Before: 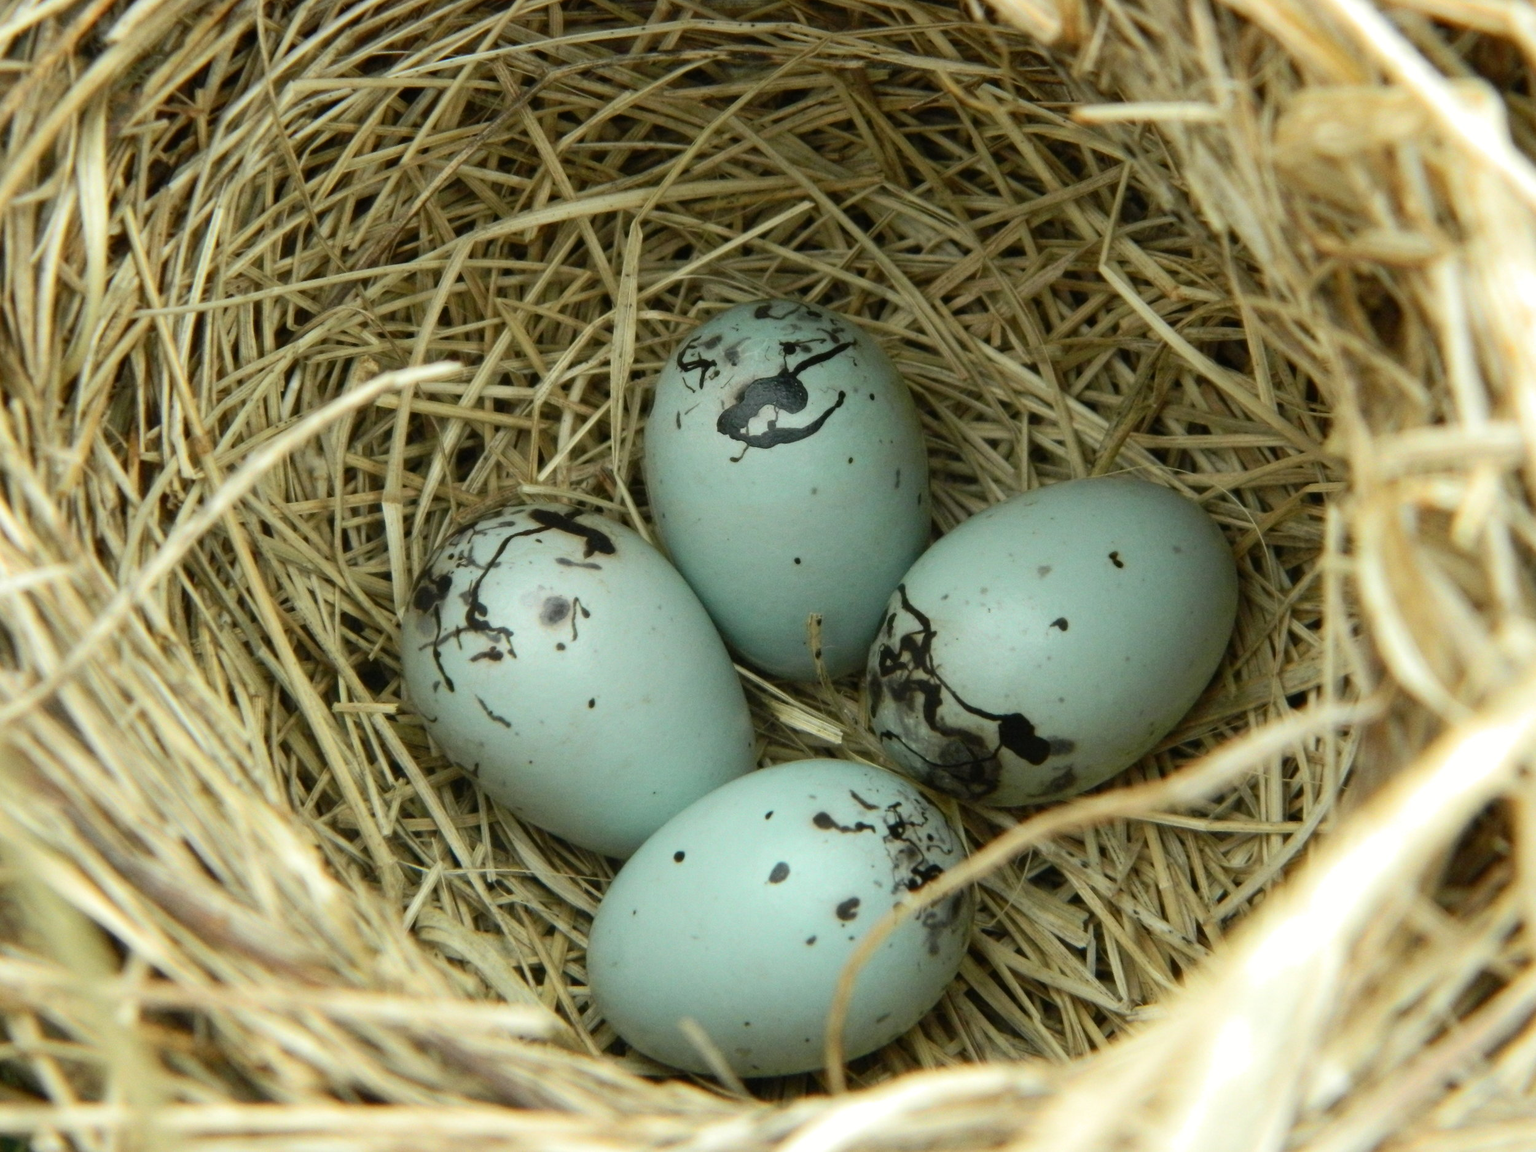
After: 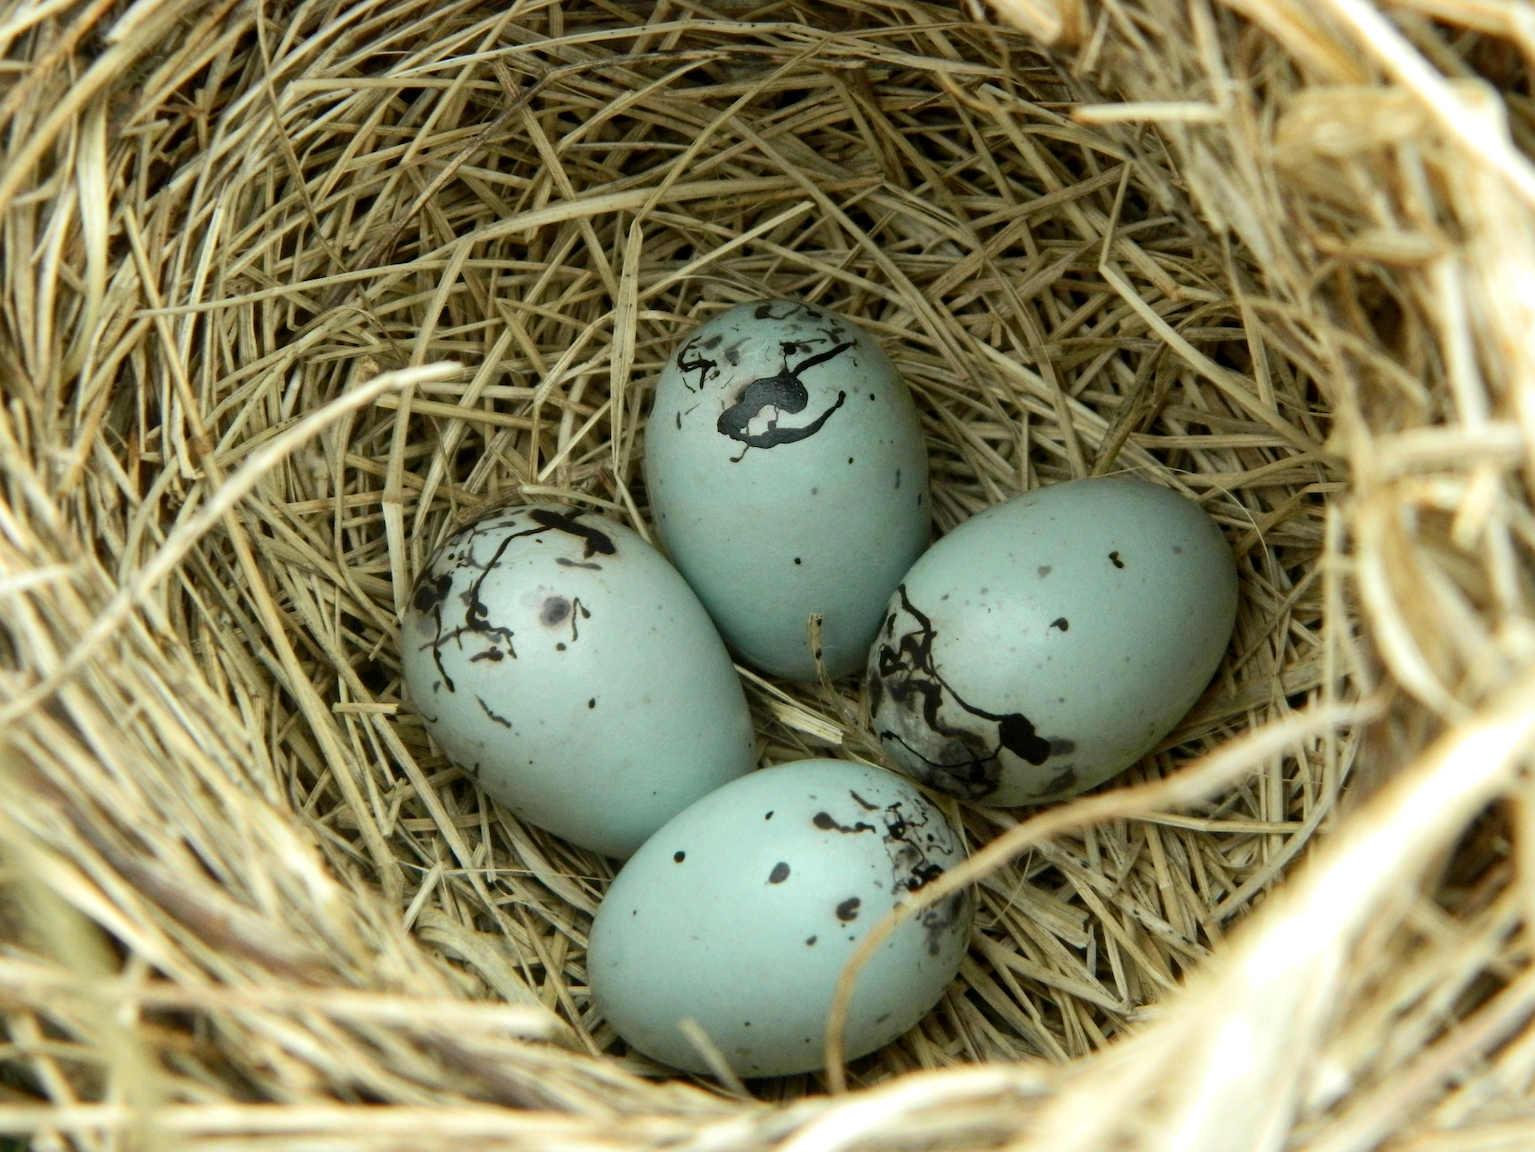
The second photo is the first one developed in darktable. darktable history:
sharpen: radius 1, threshold 1
local contrast: mode bilateral grid, contrast 20, coarseness 50, detail 132%, midtone range 0.2
